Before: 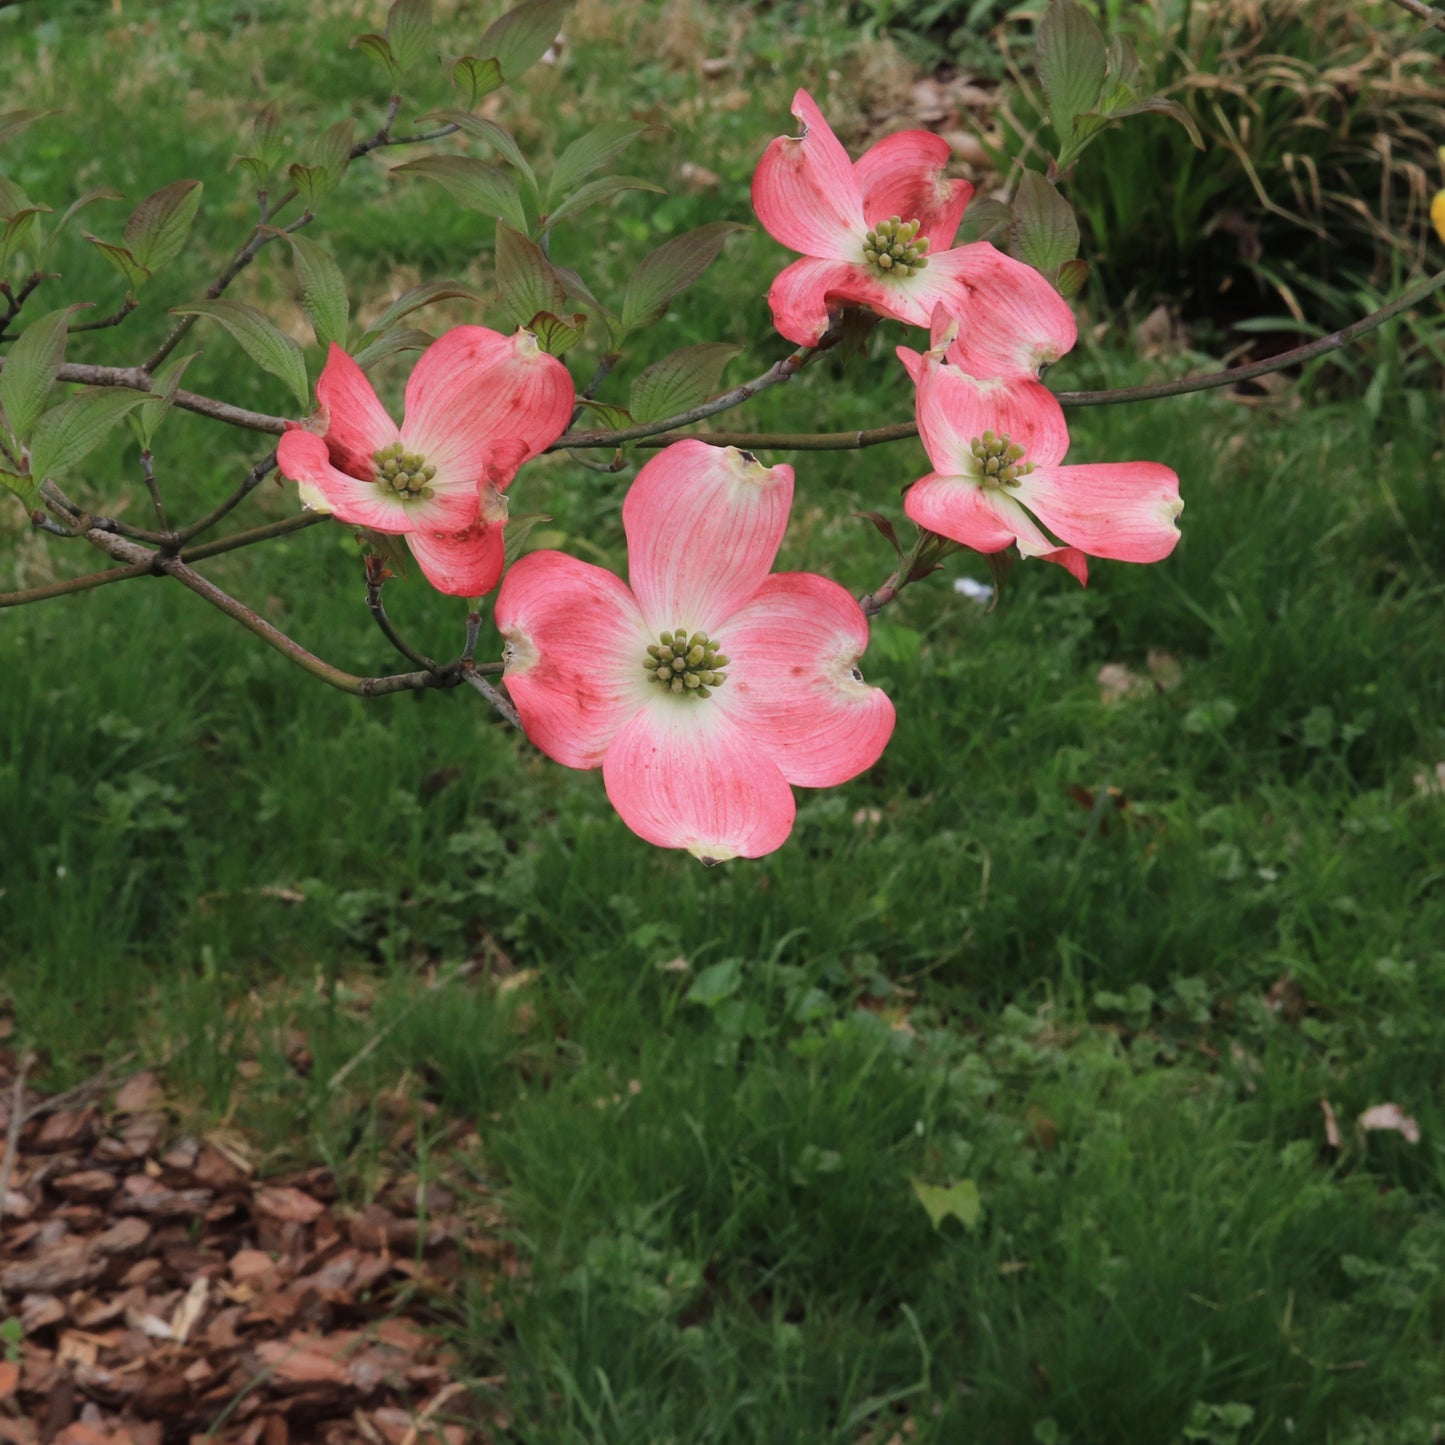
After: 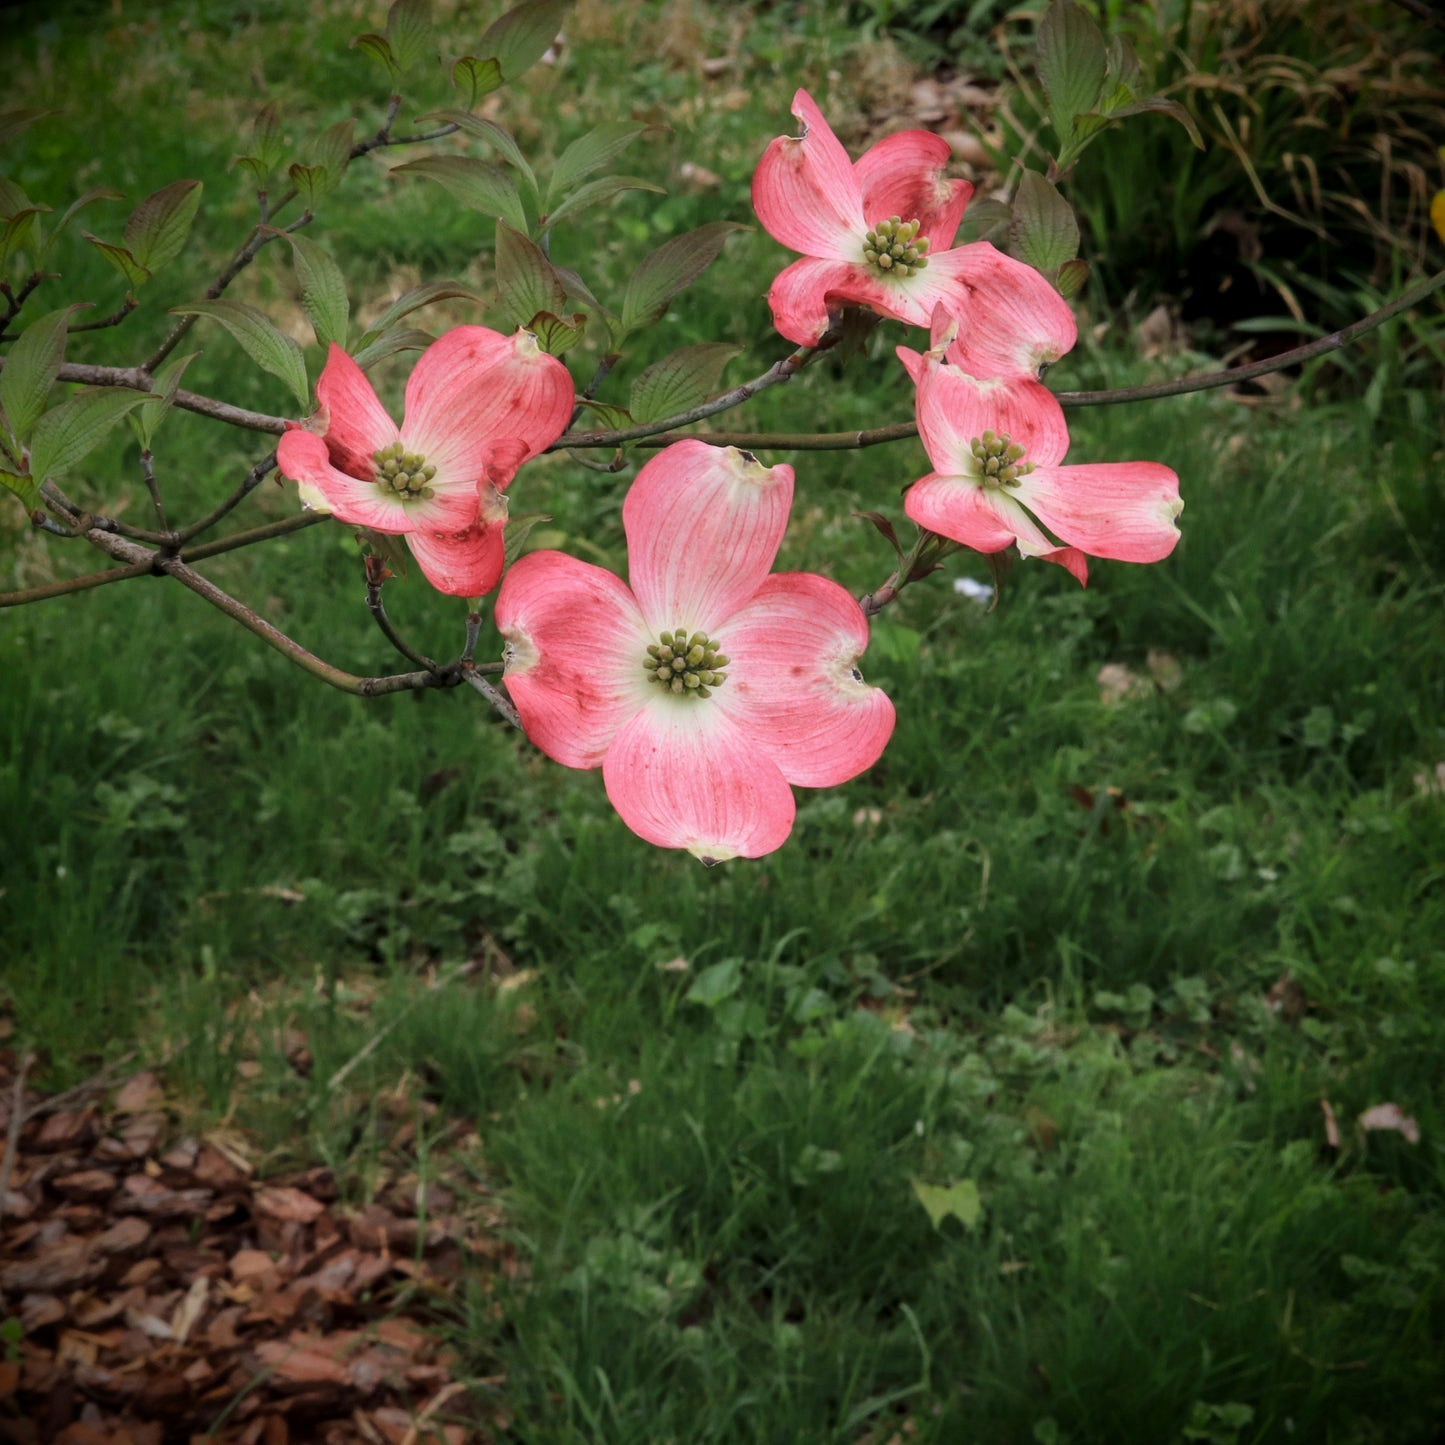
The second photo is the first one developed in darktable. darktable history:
vignetting: fall-off radius 60.02%, brightness -0.983, saturation 0.499, automatic ratio true
local contrast: on, module defaults
exposure: compensate highlight preservation false
